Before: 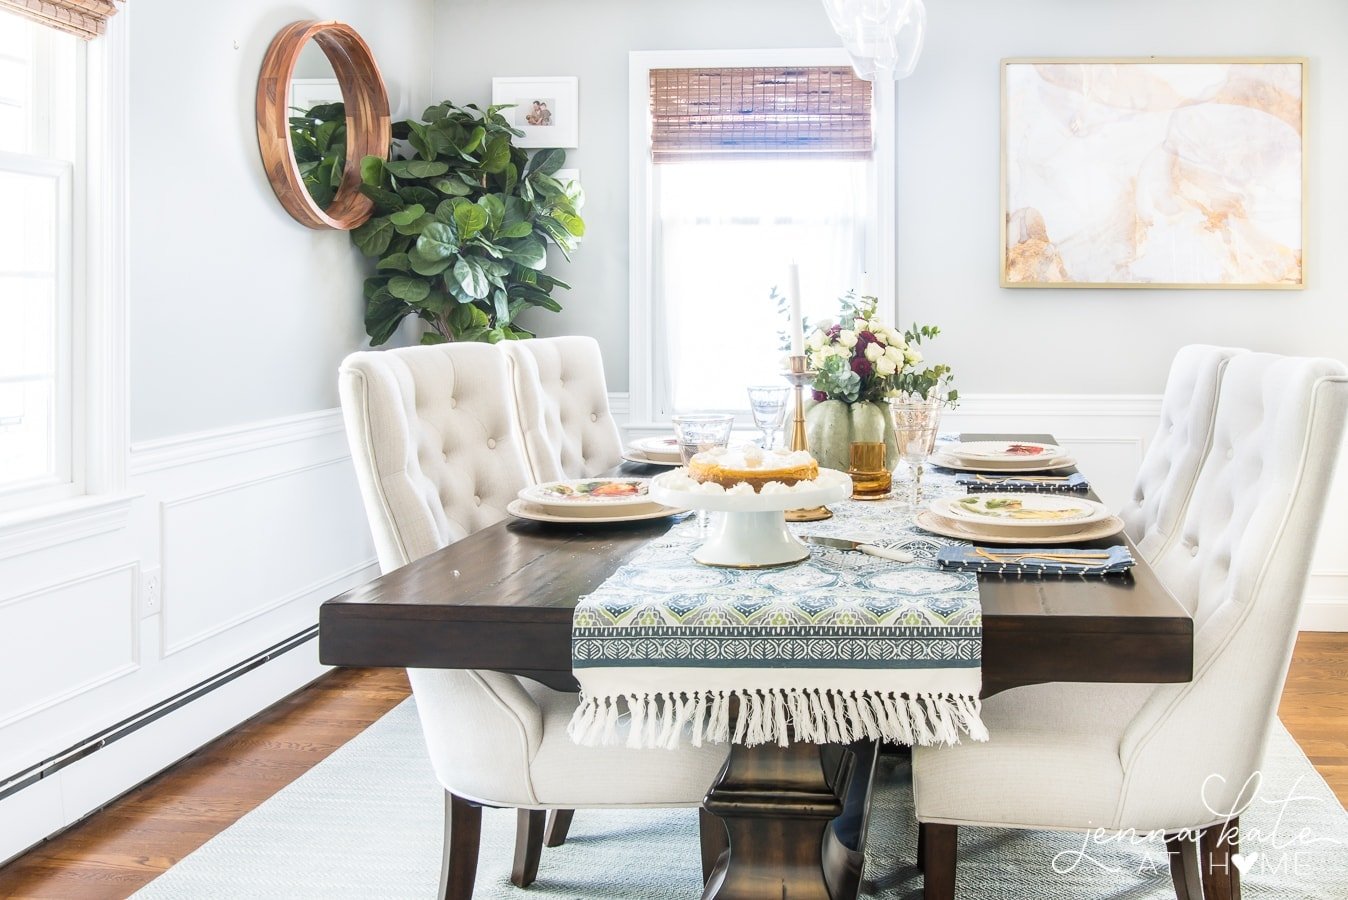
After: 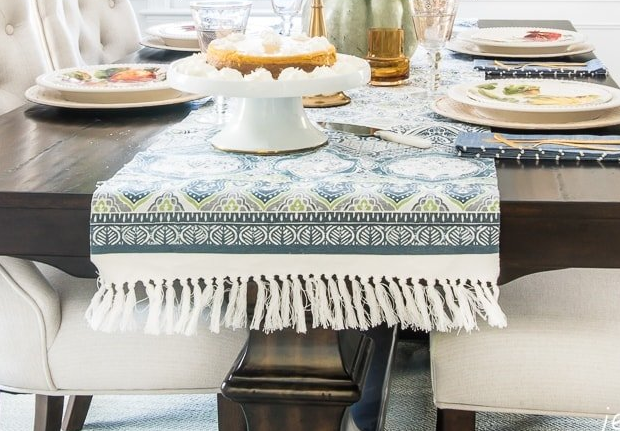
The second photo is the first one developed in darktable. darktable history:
crop: left 35.8%, top 46.086%, right 18.143%, bottom 5.929%
